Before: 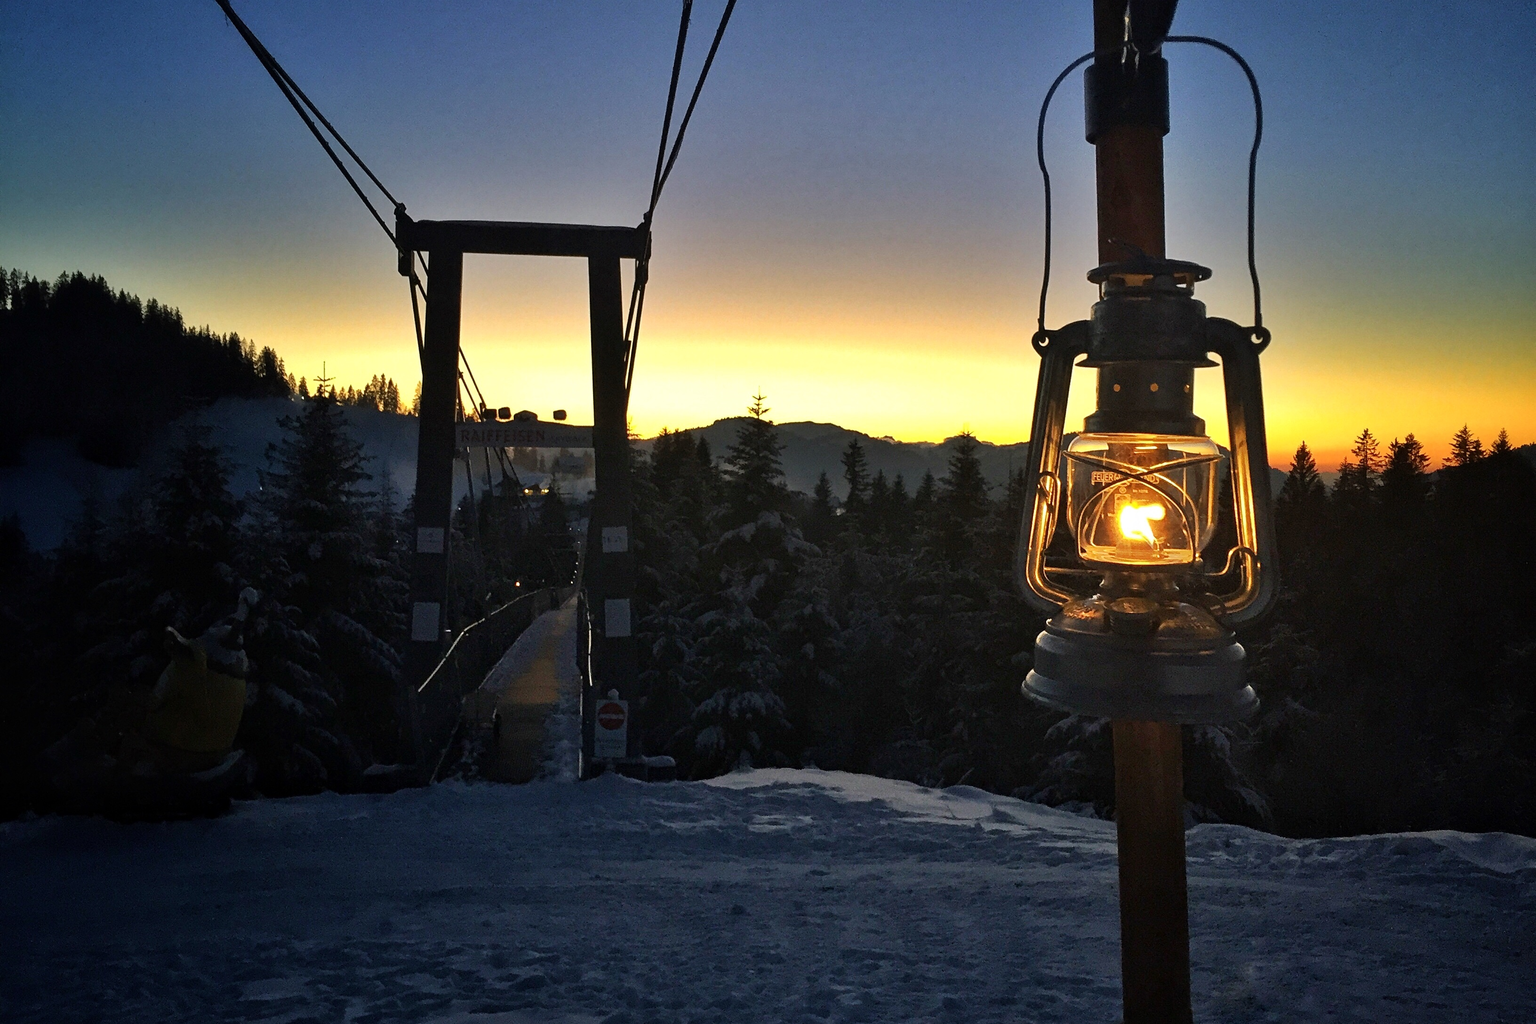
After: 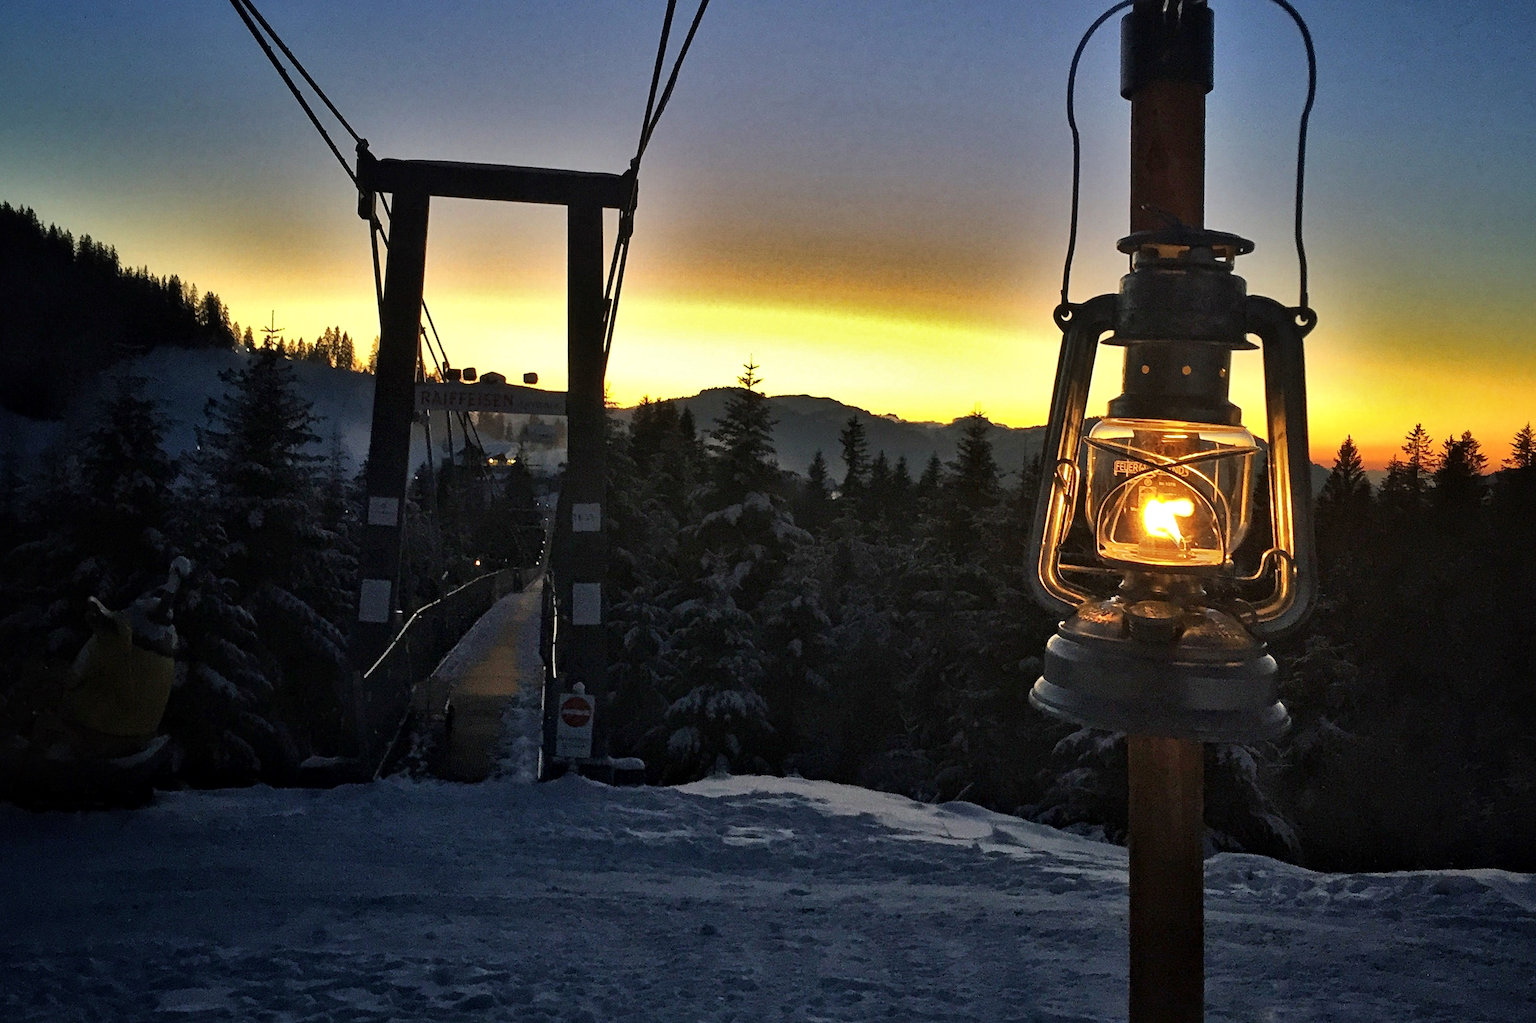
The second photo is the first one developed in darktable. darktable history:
crop and rotate: angle -1.96°, left 3.097%, top 4.154%, right 1.586%, bottom 0.529%
shadows and highlights: shadows 19.13, highlights -83.41, soften with gaussian
local contrast: mode bilateral grid, contrast 20, coarseness 50, detail 120%, midtone range 0.2
